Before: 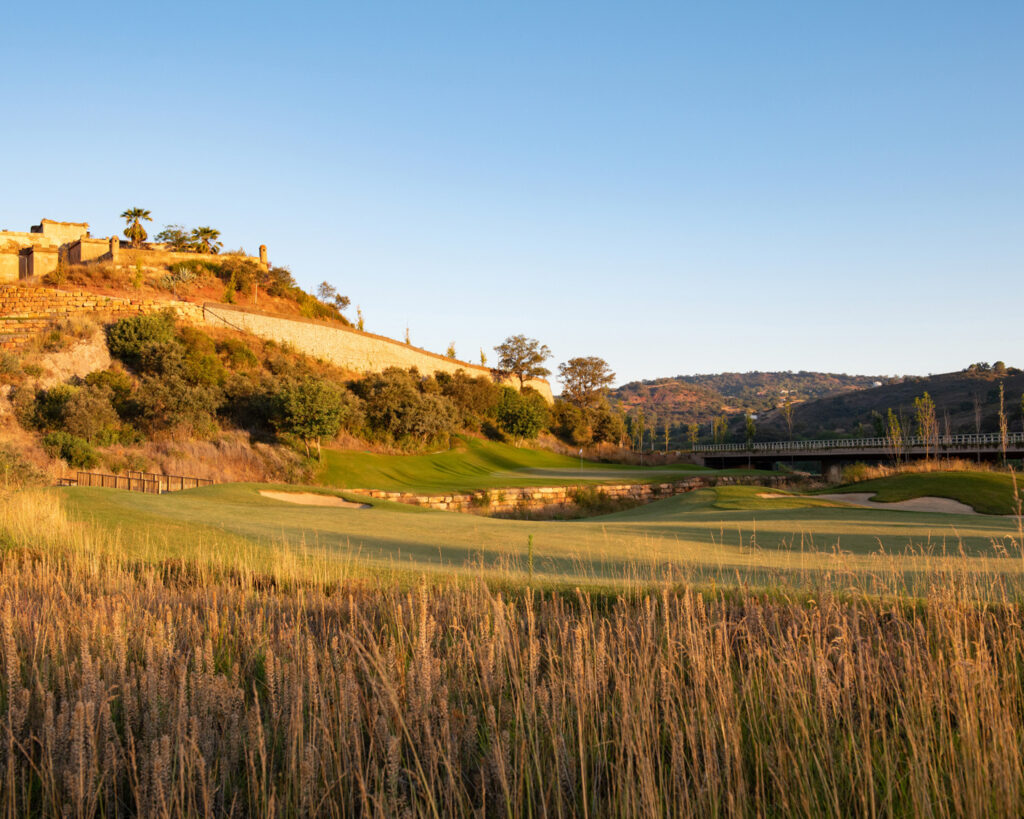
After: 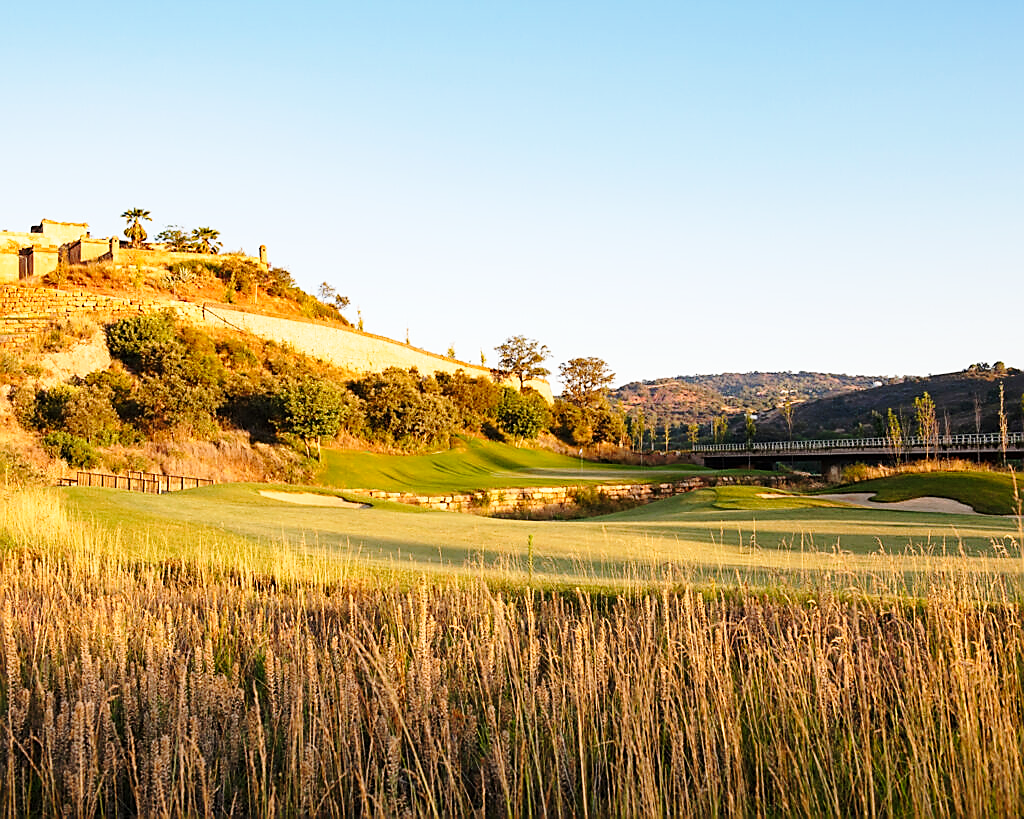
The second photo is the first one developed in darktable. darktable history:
base curve: curves: ch0 [(0, 0) (0.028, 0.03) (0.121, 0.232) (0.46, 0.748) (0.859, 0.968) (1, 1)], preserve colors none
sharpen: radius 1.4, amount 1.25, threshold 0.7
